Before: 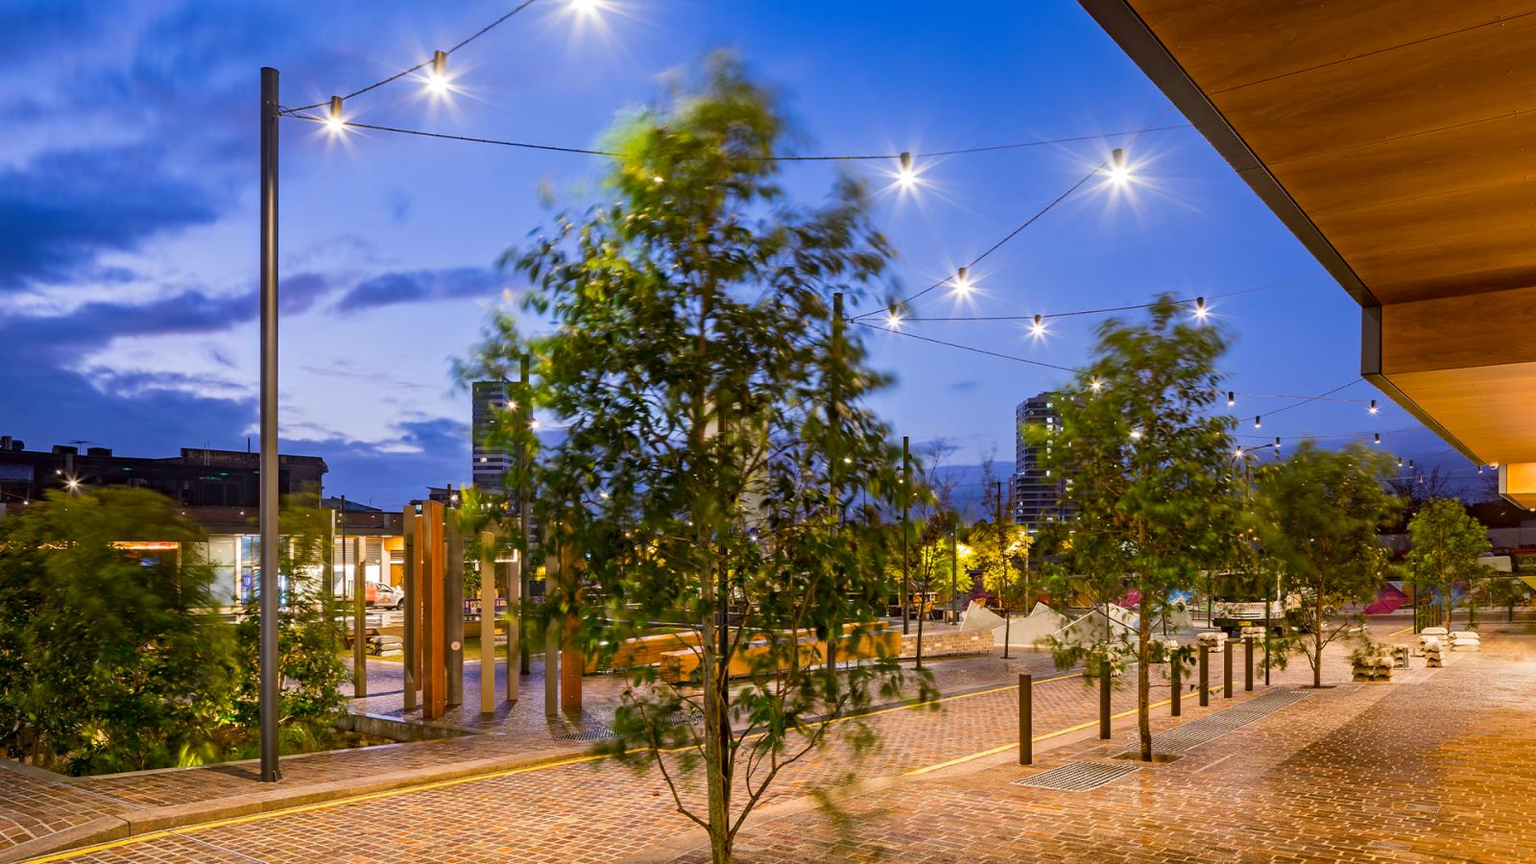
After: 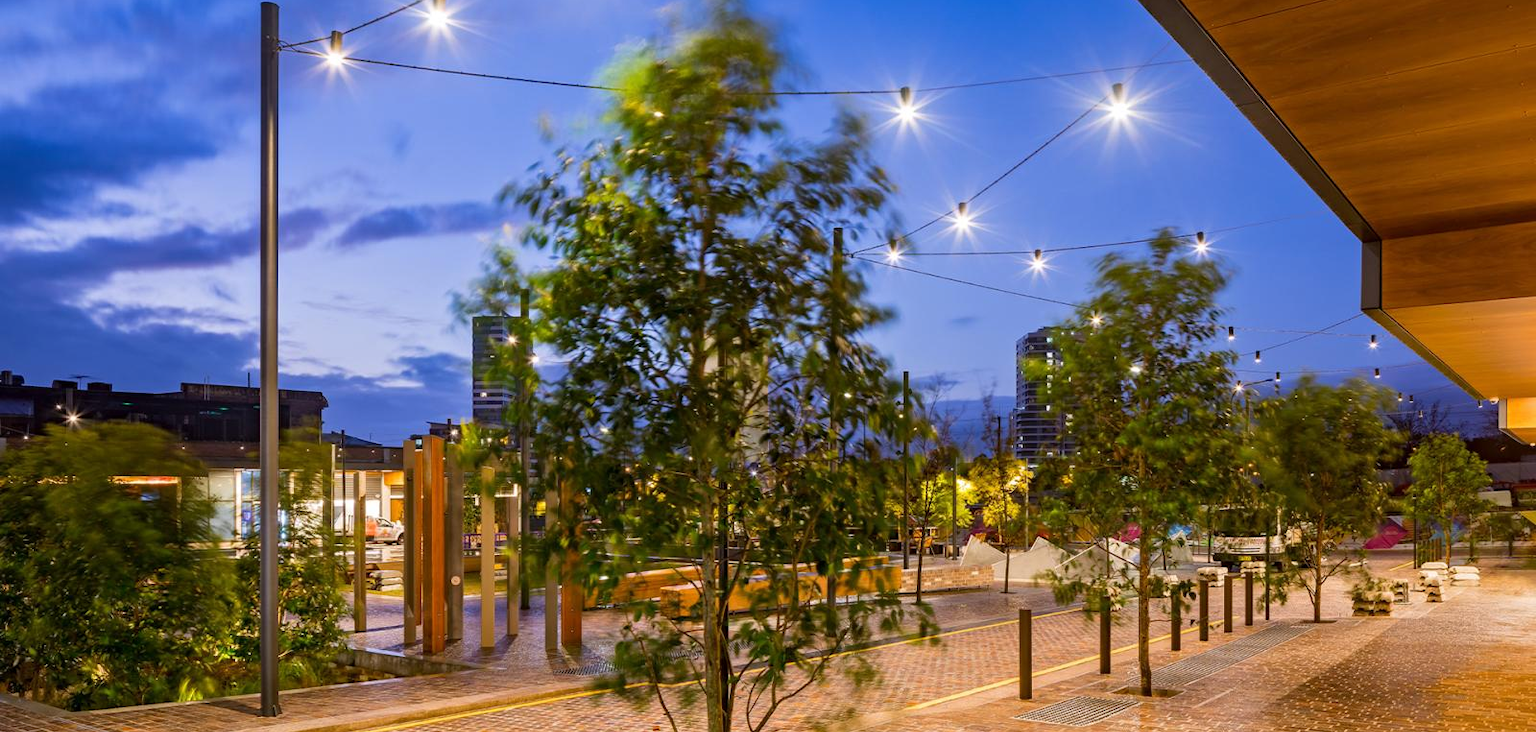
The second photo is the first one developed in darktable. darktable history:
crop: top 7.617%, bottom 7.531%
color correction: highlights a* 0.004, highlights b* -0.346
